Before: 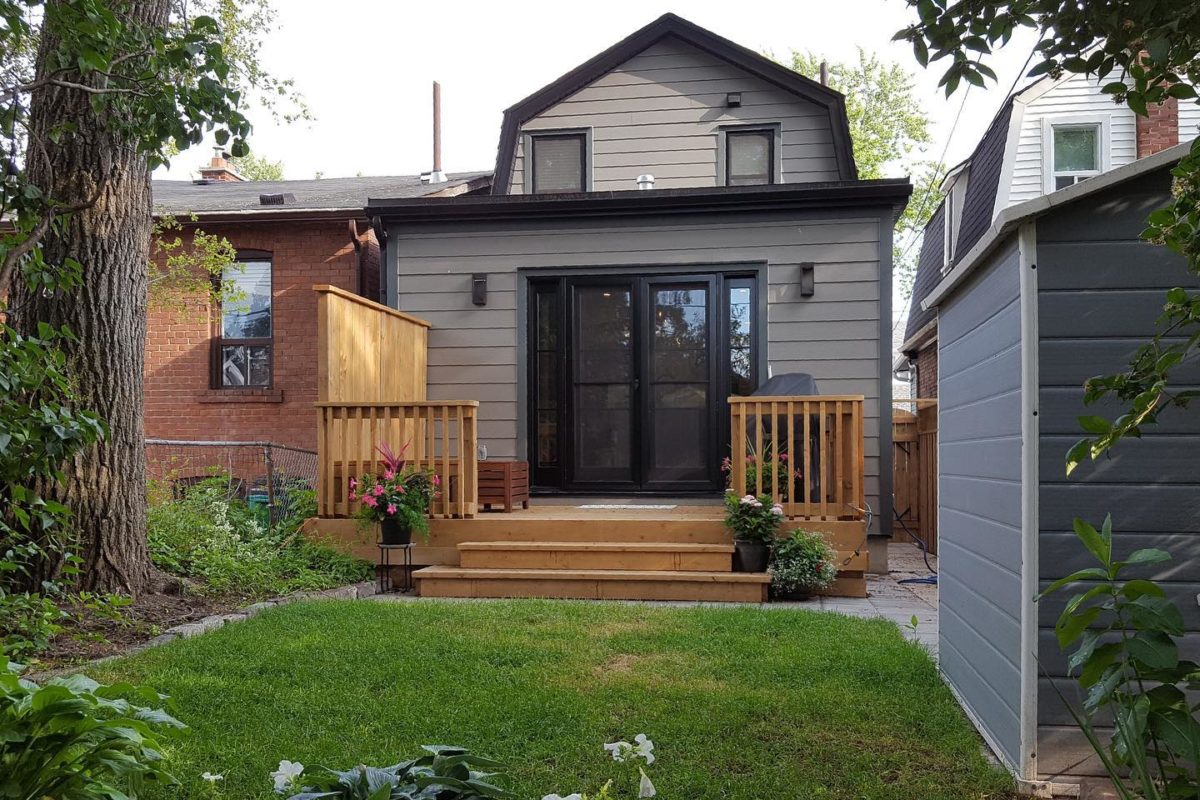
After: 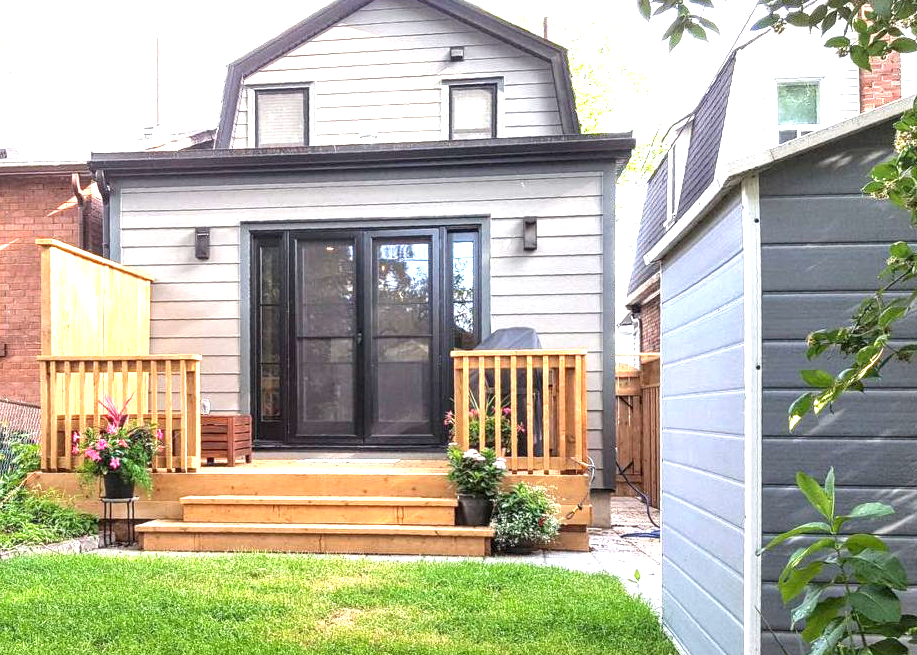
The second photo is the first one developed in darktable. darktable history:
local contrast: detail 130%
exposure: exposure 2 EV, compensate highlight preservation false
crop: left 23.095%, top 5.827%, bottom 11.854%
